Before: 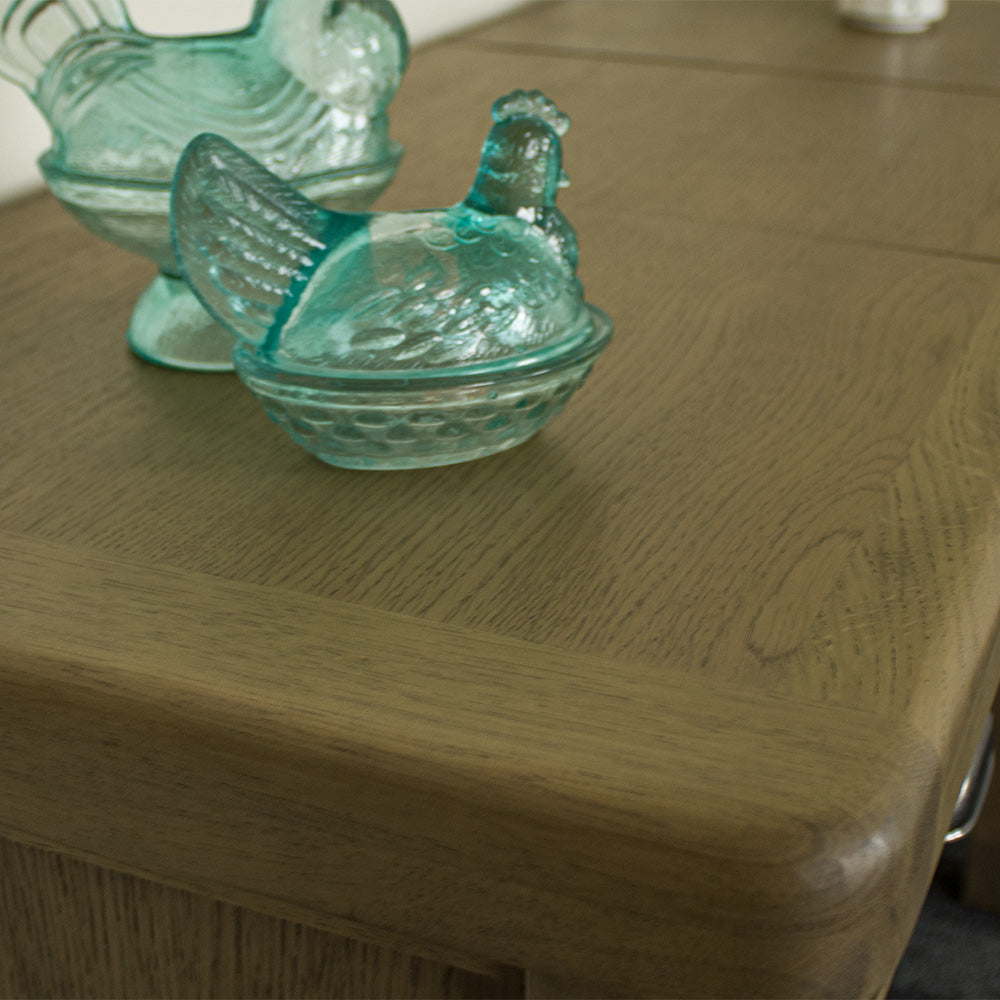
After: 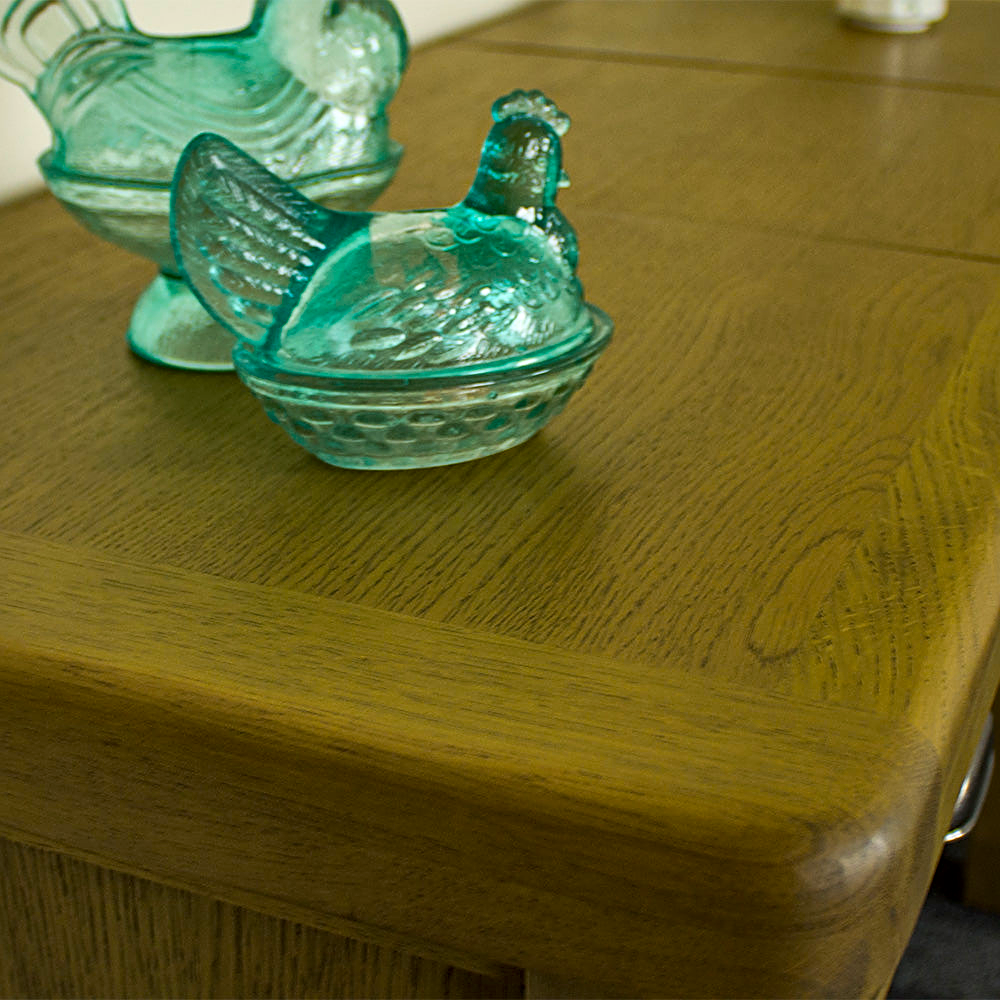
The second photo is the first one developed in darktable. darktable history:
color balance rgb: perceptual saturation grading › global saturation 74.015%, perceptual saturation grading › shadows -29.818%, global vibrance 20%
sharpen: on, module defaults
local contrast: mode bilateral grid, contrast 21, coarseness 99, detail 150%, midtone range 0.2
